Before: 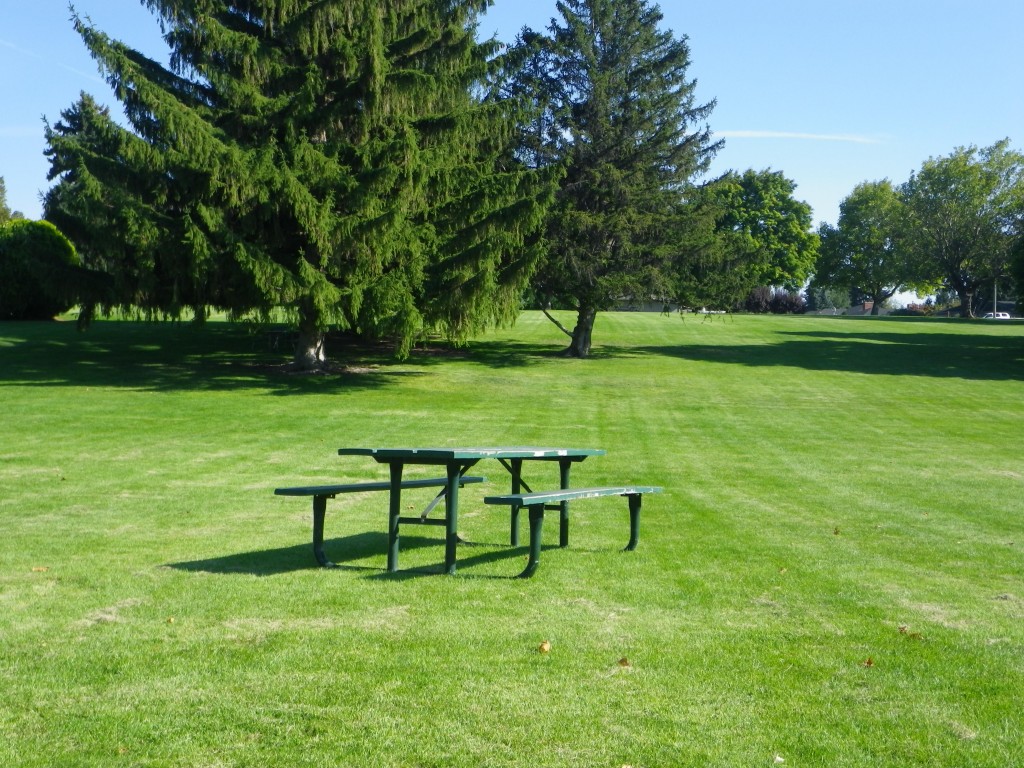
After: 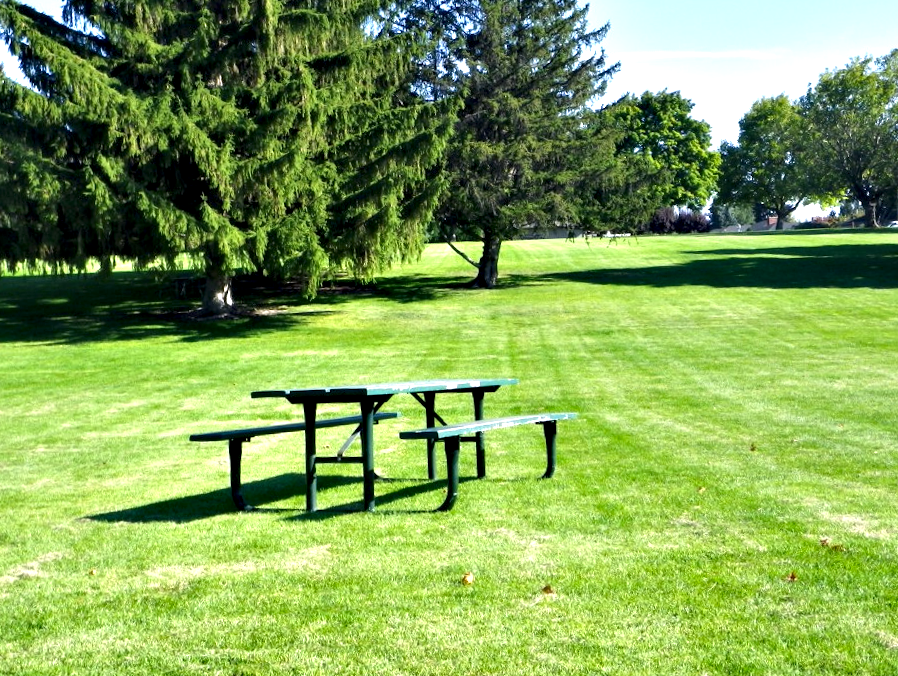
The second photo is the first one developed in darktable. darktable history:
exposure: exposure 0.639 EV, compensate highlight preservation false
contrast equalizer: octaves 7, y [[0.6 ×6], [0.55 ×6], [0 ×6], [0 ×6], [0 ×6]]
crop and rotate: angle 3.07°, left 6.061%, top 5.722%
